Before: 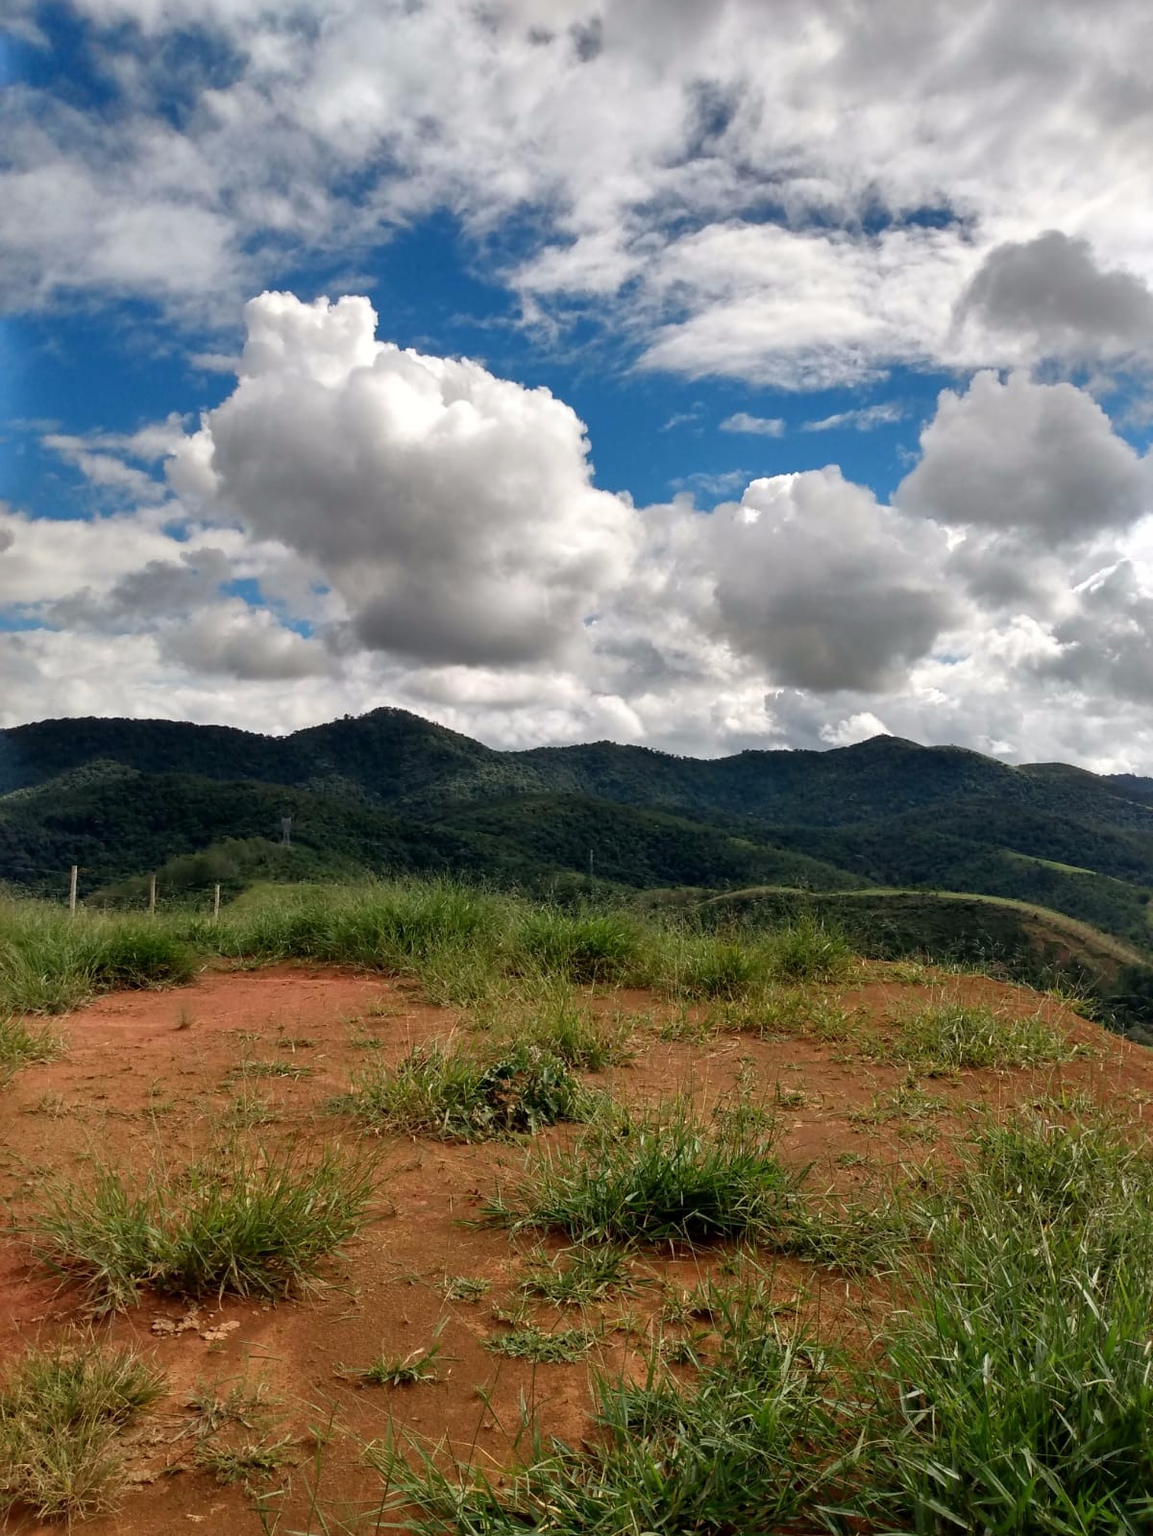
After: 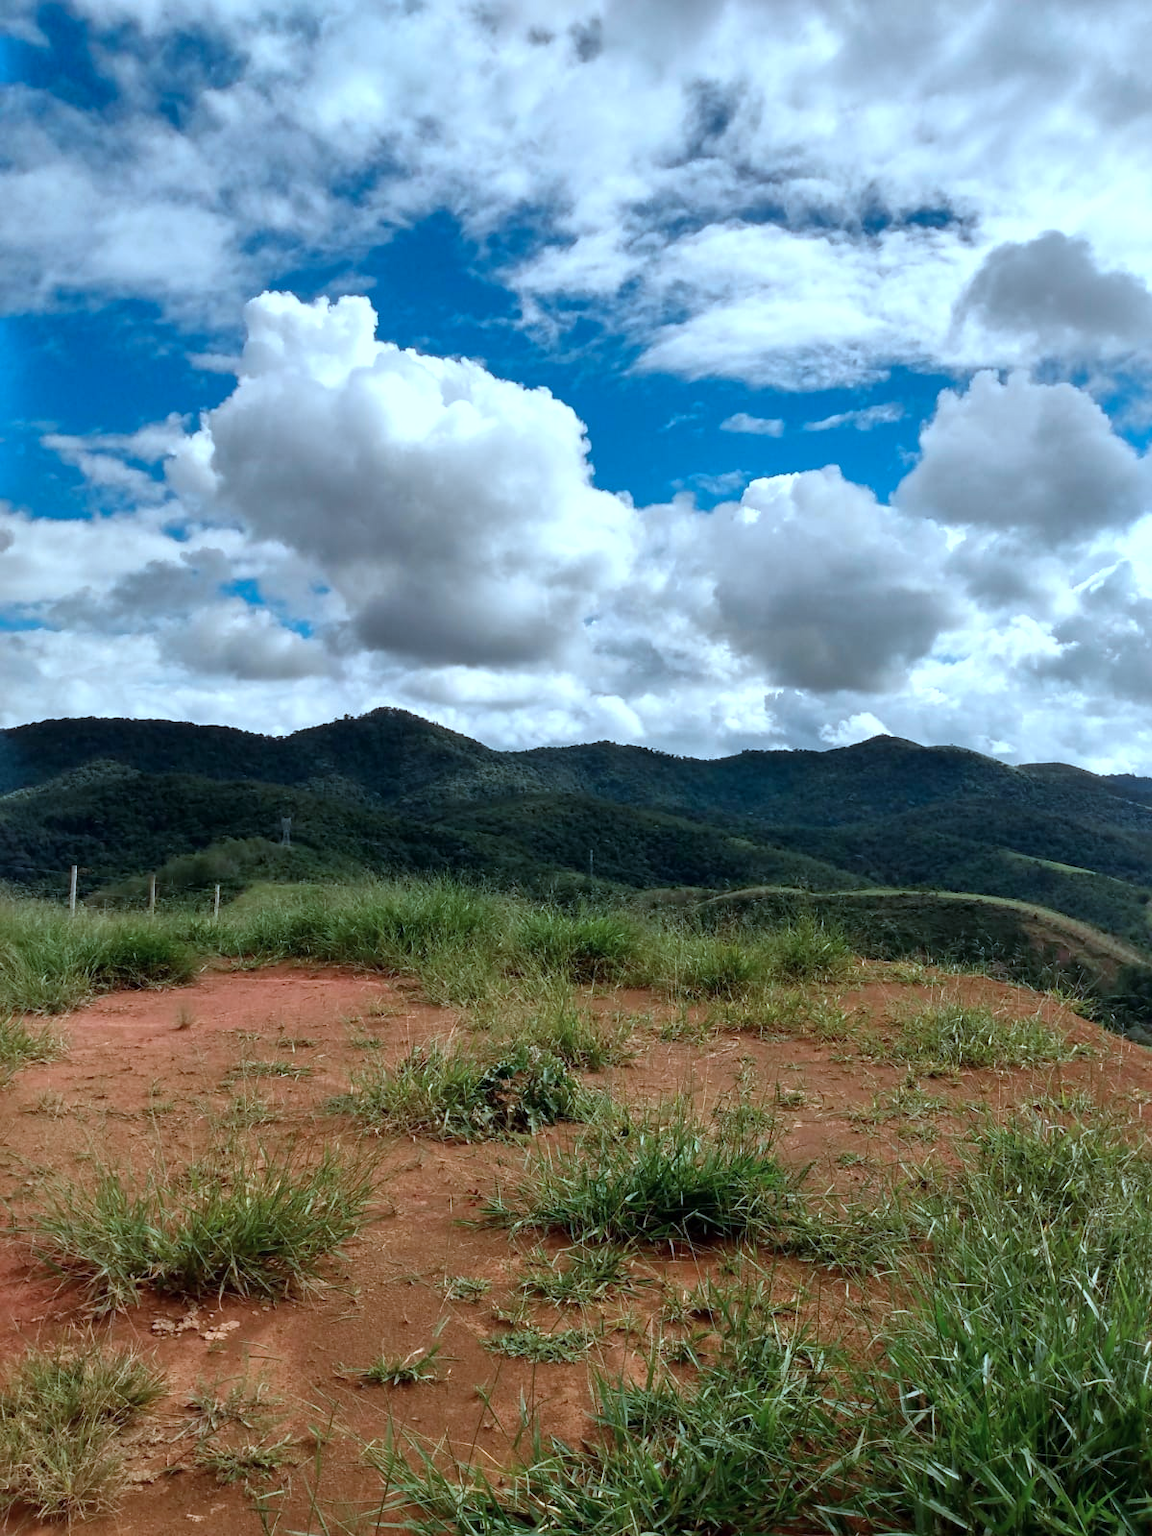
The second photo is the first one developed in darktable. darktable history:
exposure: exposure 0.2 EV, compensate highlight preservation false
color correction: highlights a* -9.35, highlights b* -23.15
